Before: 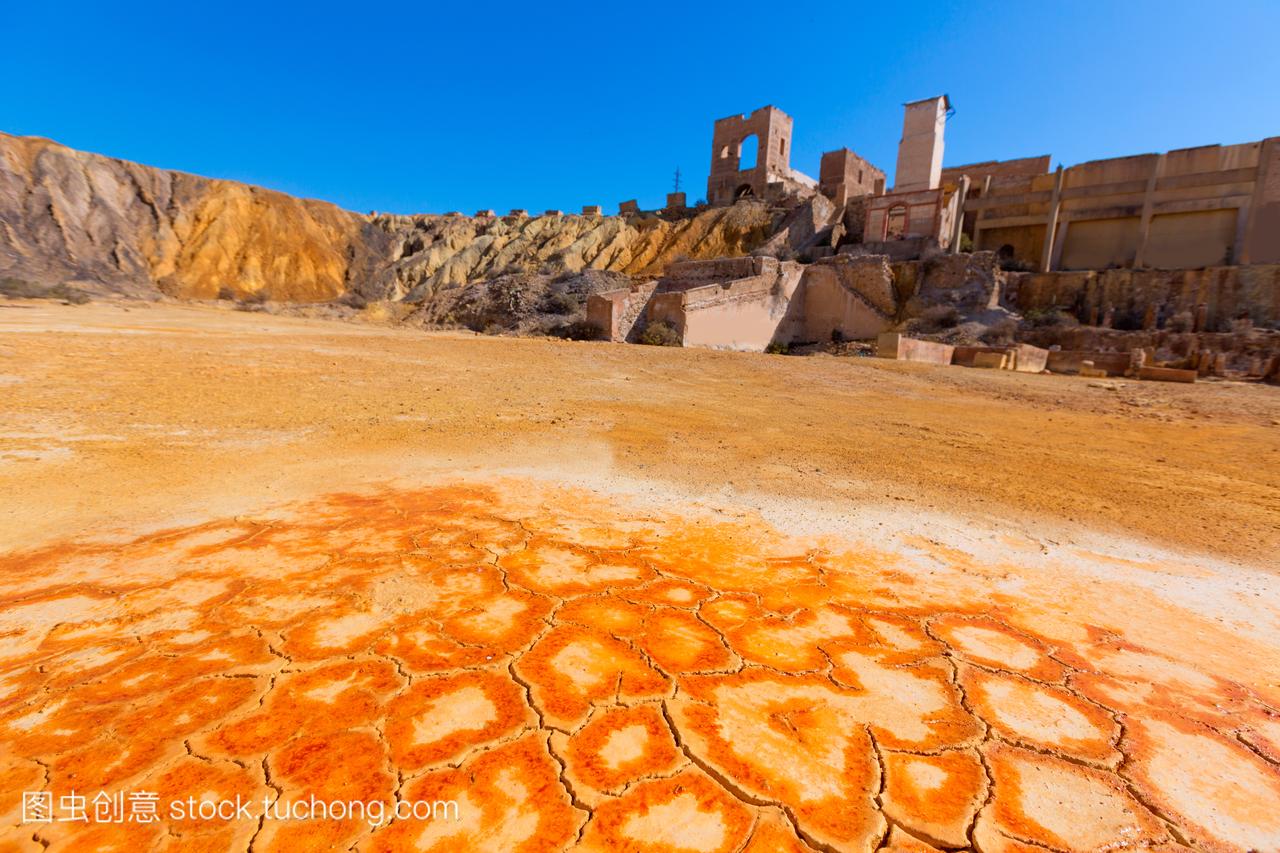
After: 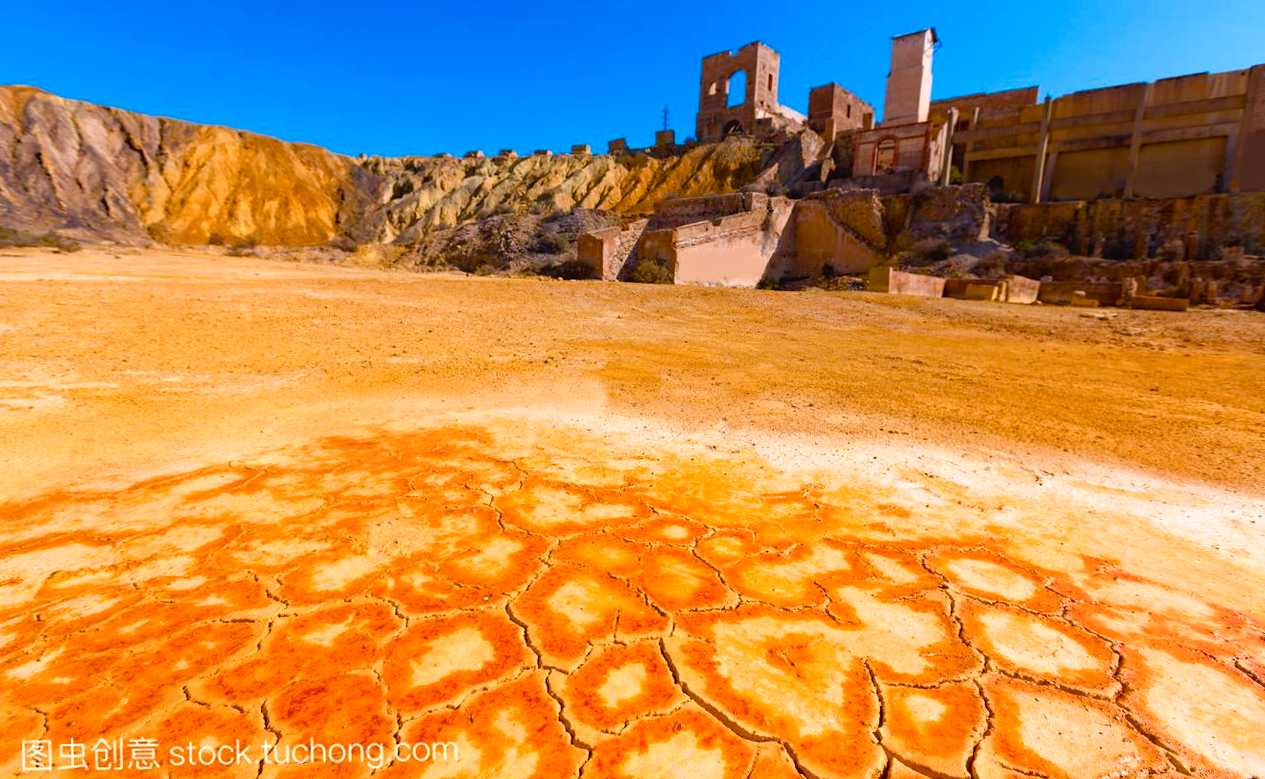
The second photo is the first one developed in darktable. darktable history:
color balance rgb: shadows lift › chroma 1%, shadows lift › hue 217.2°, power › hue 310.8°, highlights gain › chroma 2%, highlights gain › hue 44.4°, global offset › luminance 0.25%, global offset › hue 171.6°, perceptual saturation grading › global saturation 14.09%, perceptual saturation grading › highlights -30%, perceptual saturation grading › shadows 50.67%, global vibrance 25%, contrast 20%
haze removal: strength 0.29, distance 0.25, compatibility mode true, adaptive false
contrast equalizer: octaves 7, y [[0.6 ×6], [0.55 ×6], [0 ×6], [0 ×6], [0 ×6]], mix -0.3
crop and rotate: top 6.25%
rotate and perspective: rotation -1°, crop left 0.011, crop right 0.989, crop top 0.025, crop bottom 0.975
